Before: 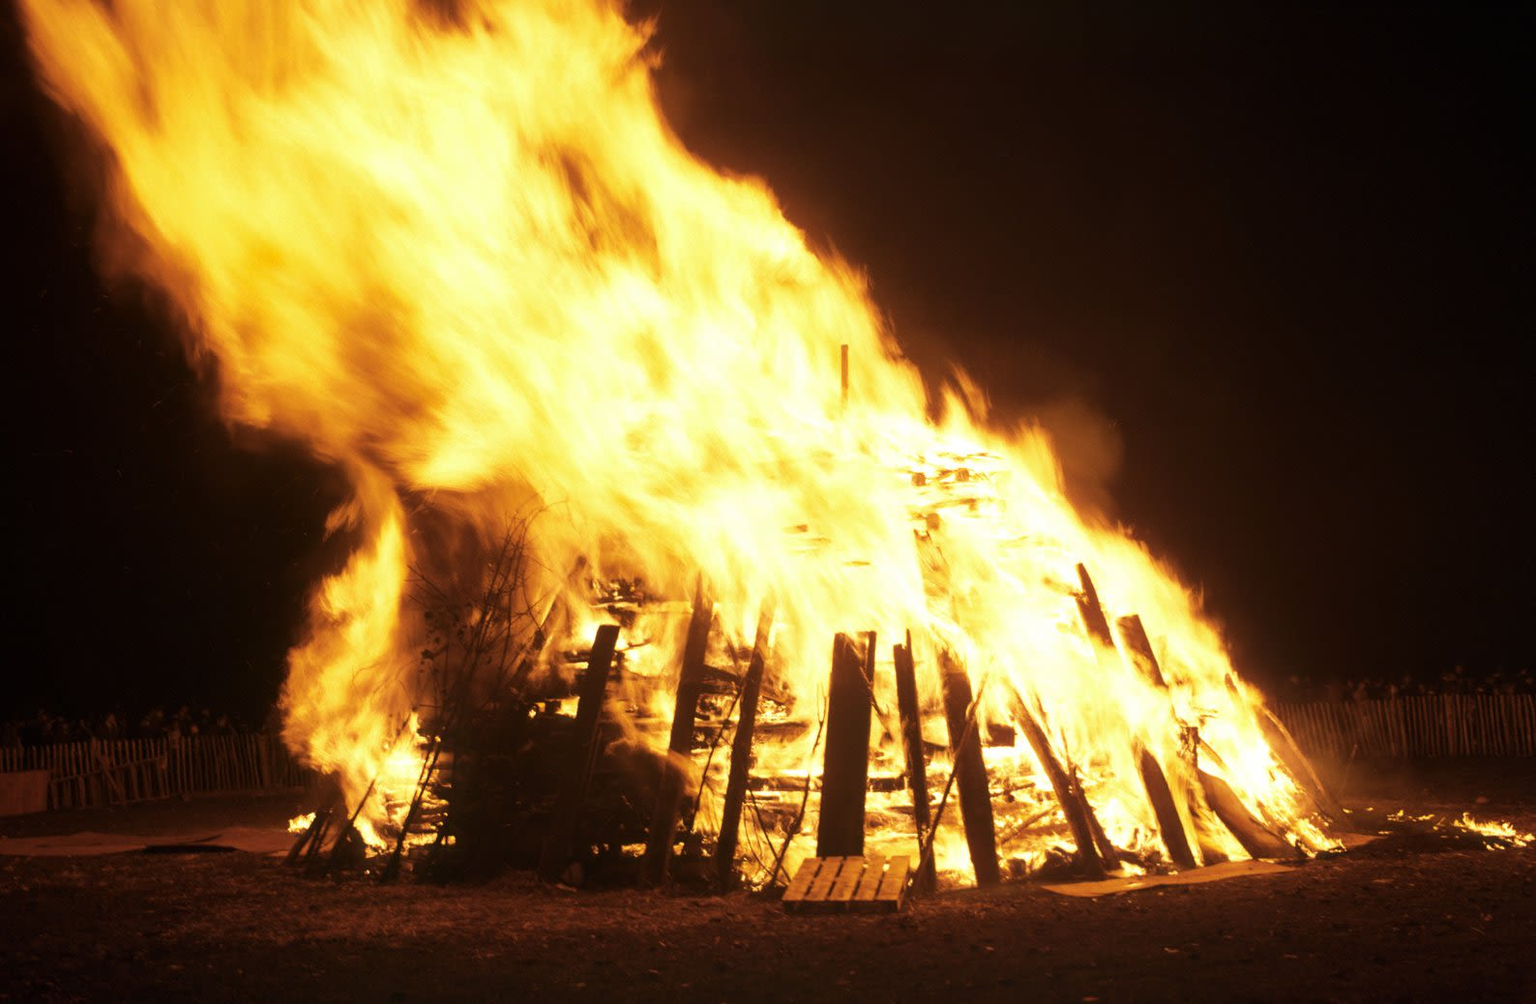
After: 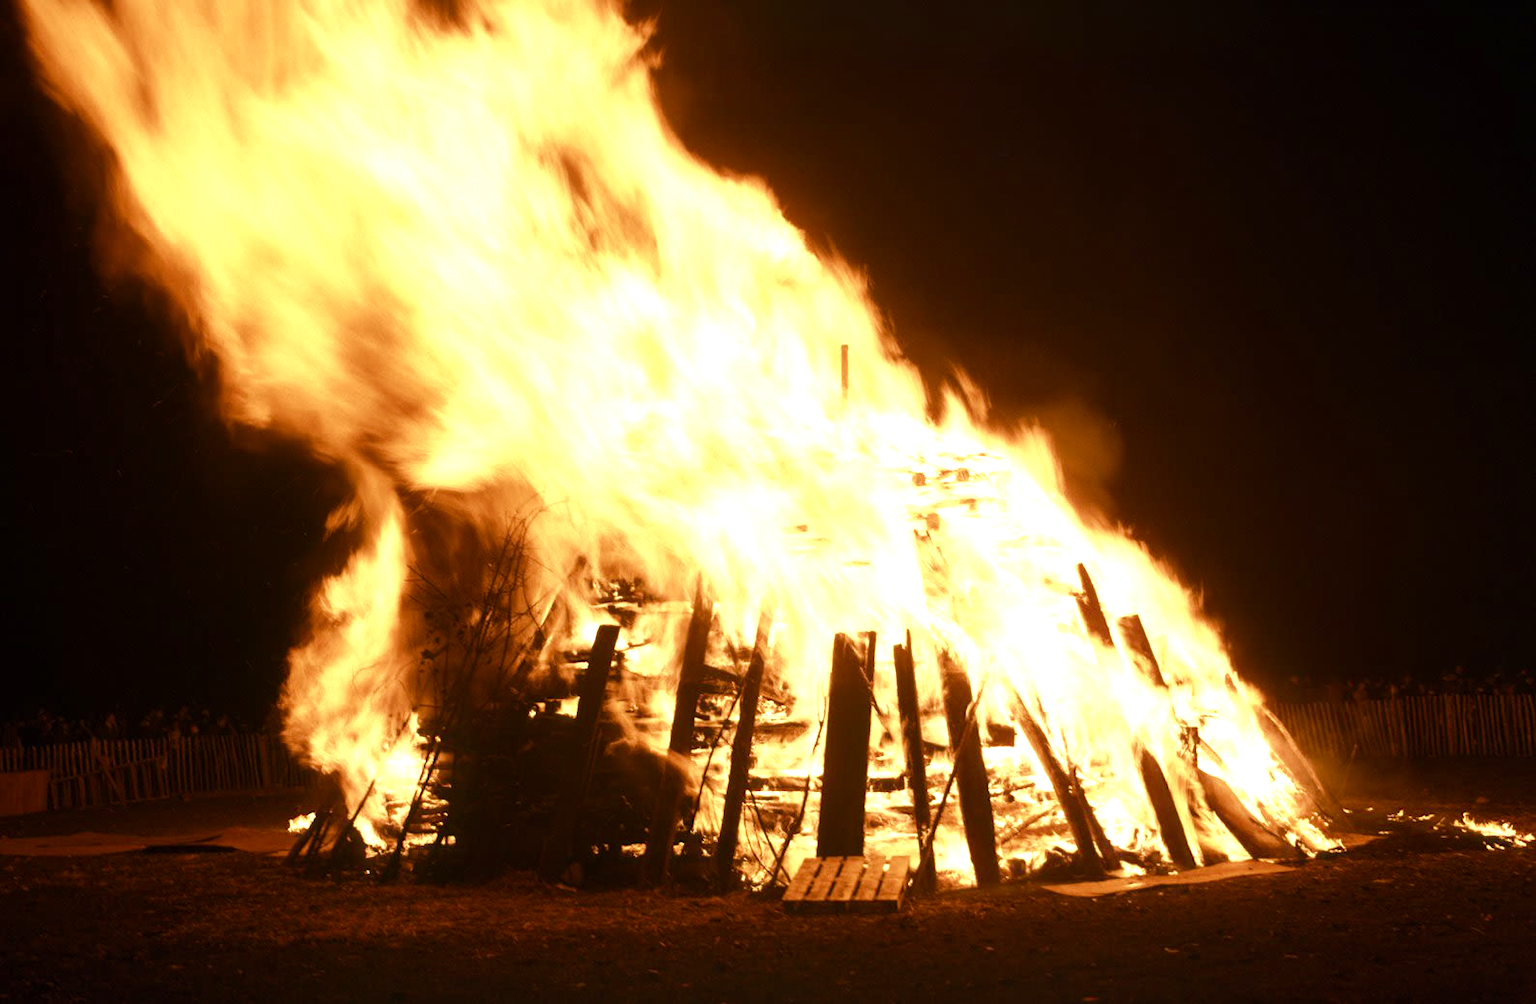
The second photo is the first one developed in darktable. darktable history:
color balance rgb: shadows lift › luminance -10.115%, shadows lift › chroma 0.935%, shadows lift › hue 113.39°, power › hue 313.53°, perceptual saturation grading › global saturation 20%, perceptual saturation grading › highlights -49.274%, perceptual saturation grading › shadows 25.509%, perceptual brilliance grading › highlights 10.339%, perceptual brilliance grading › mid-tones 4.935%
